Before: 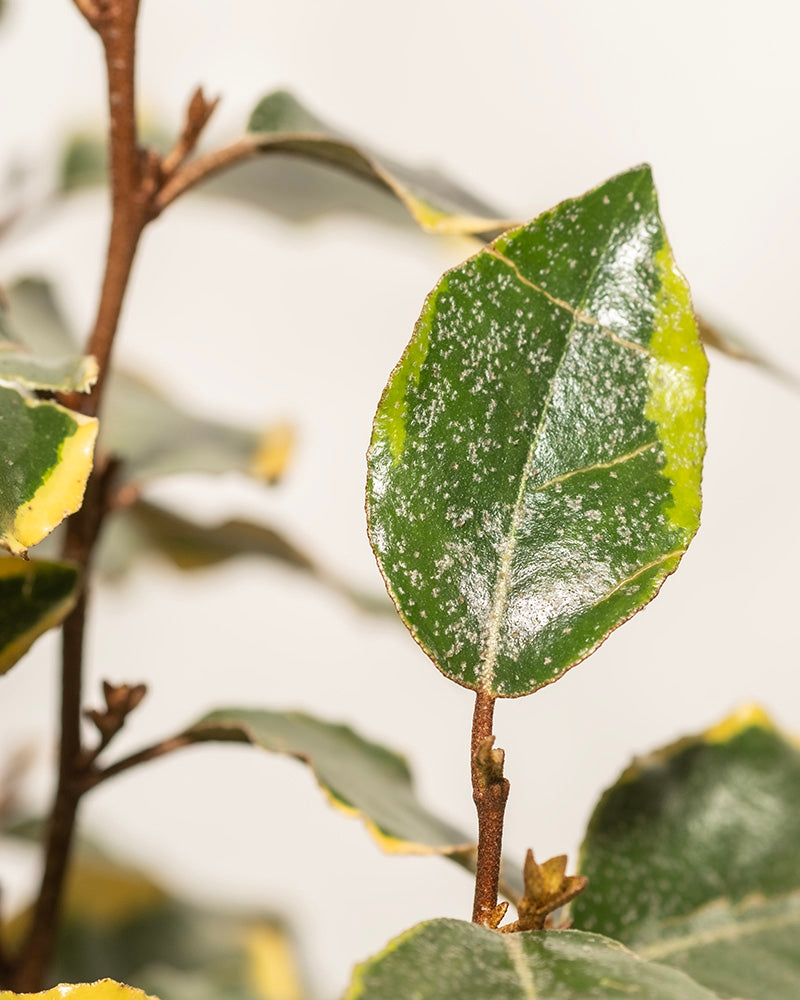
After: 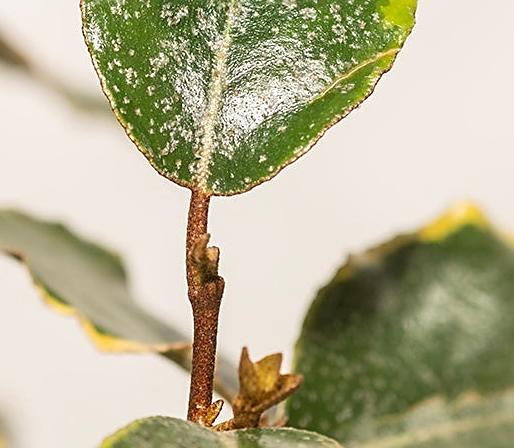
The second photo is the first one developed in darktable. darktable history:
sharpen: on, module defaults
crop and rotate: left 35.629%, top 50.27%, bottom 4.885%
